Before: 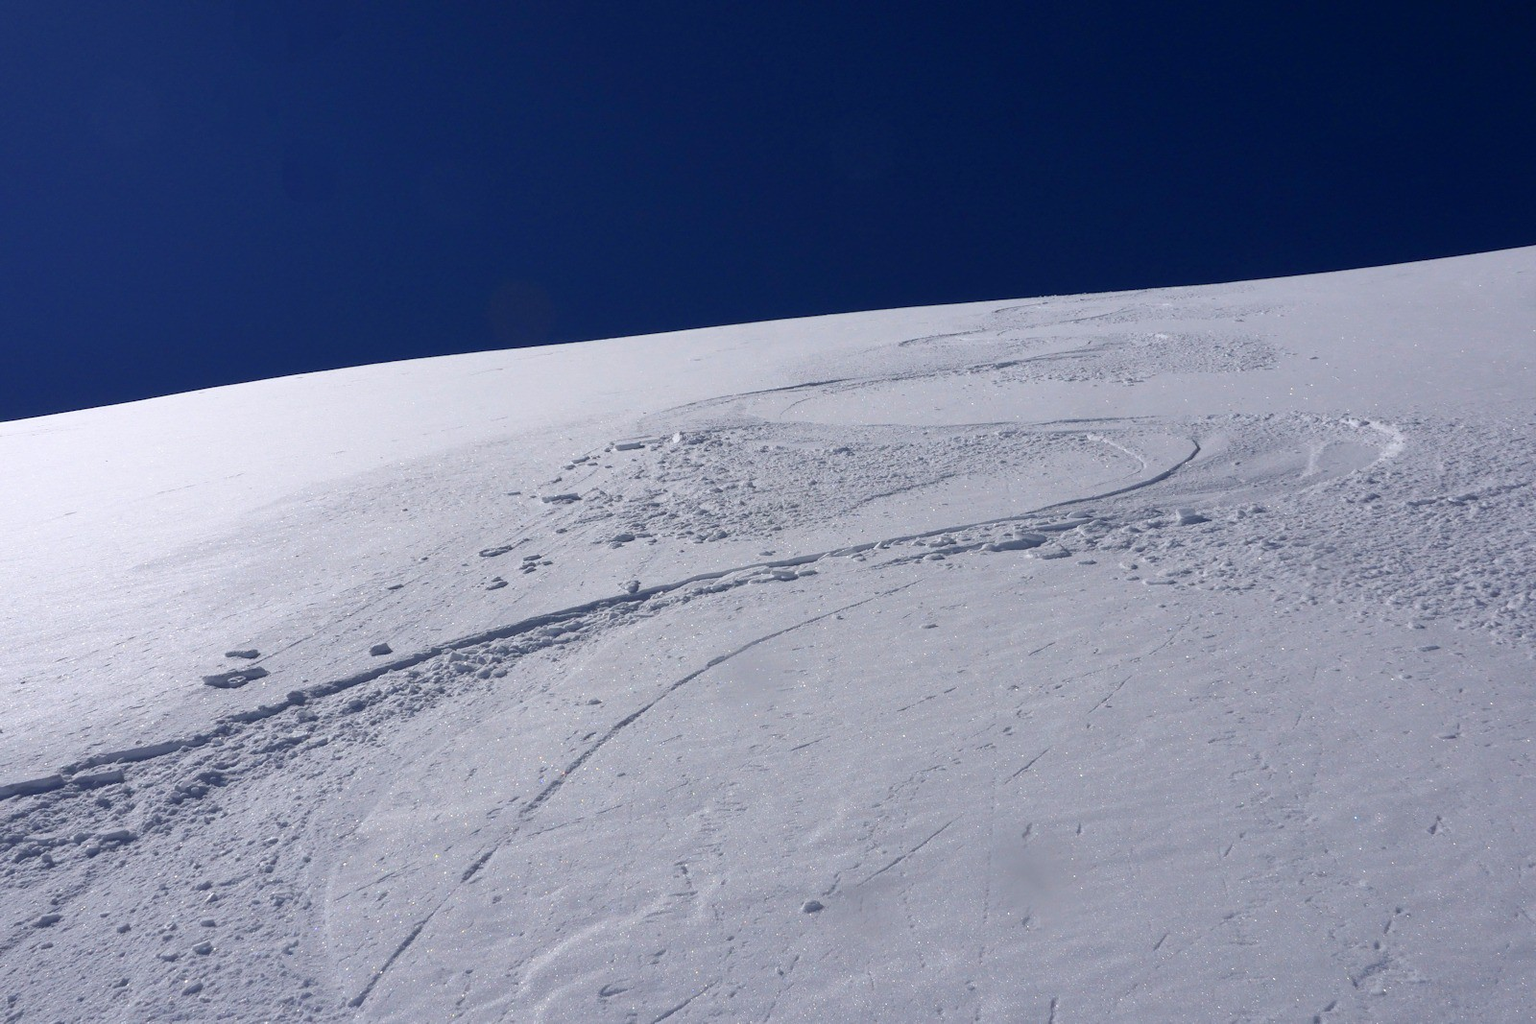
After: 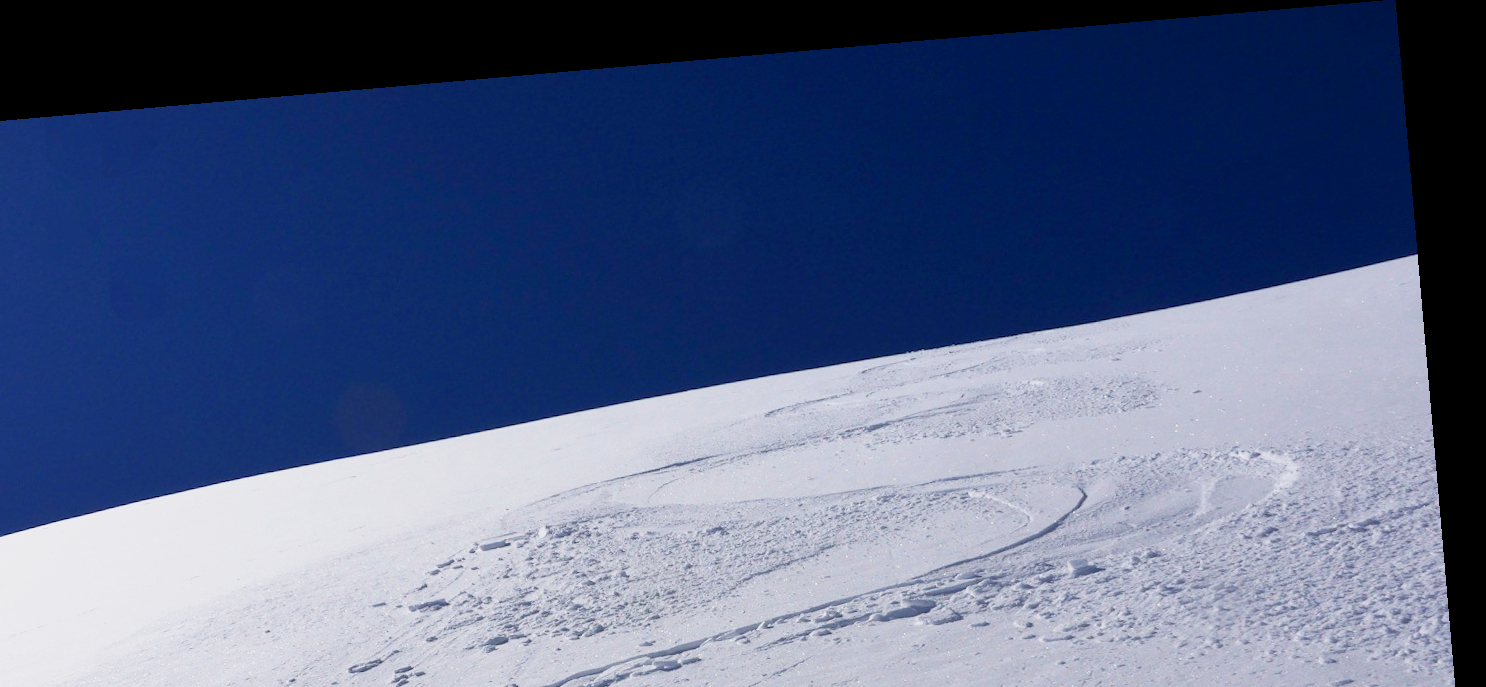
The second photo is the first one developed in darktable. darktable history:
crop and rotate: left 11.812%, bottom 42.776%
color balance rgb: global vibrance 20%
rotate and perspective: rotation -4.98°, automatic cropping off
base curve: curves: ch0 [(0, 0) (0.088, 0.125) (0.176, 0.251) (0.354, 0.501) (0.613, 0.749) (1, 0.877)], preserve colors none
